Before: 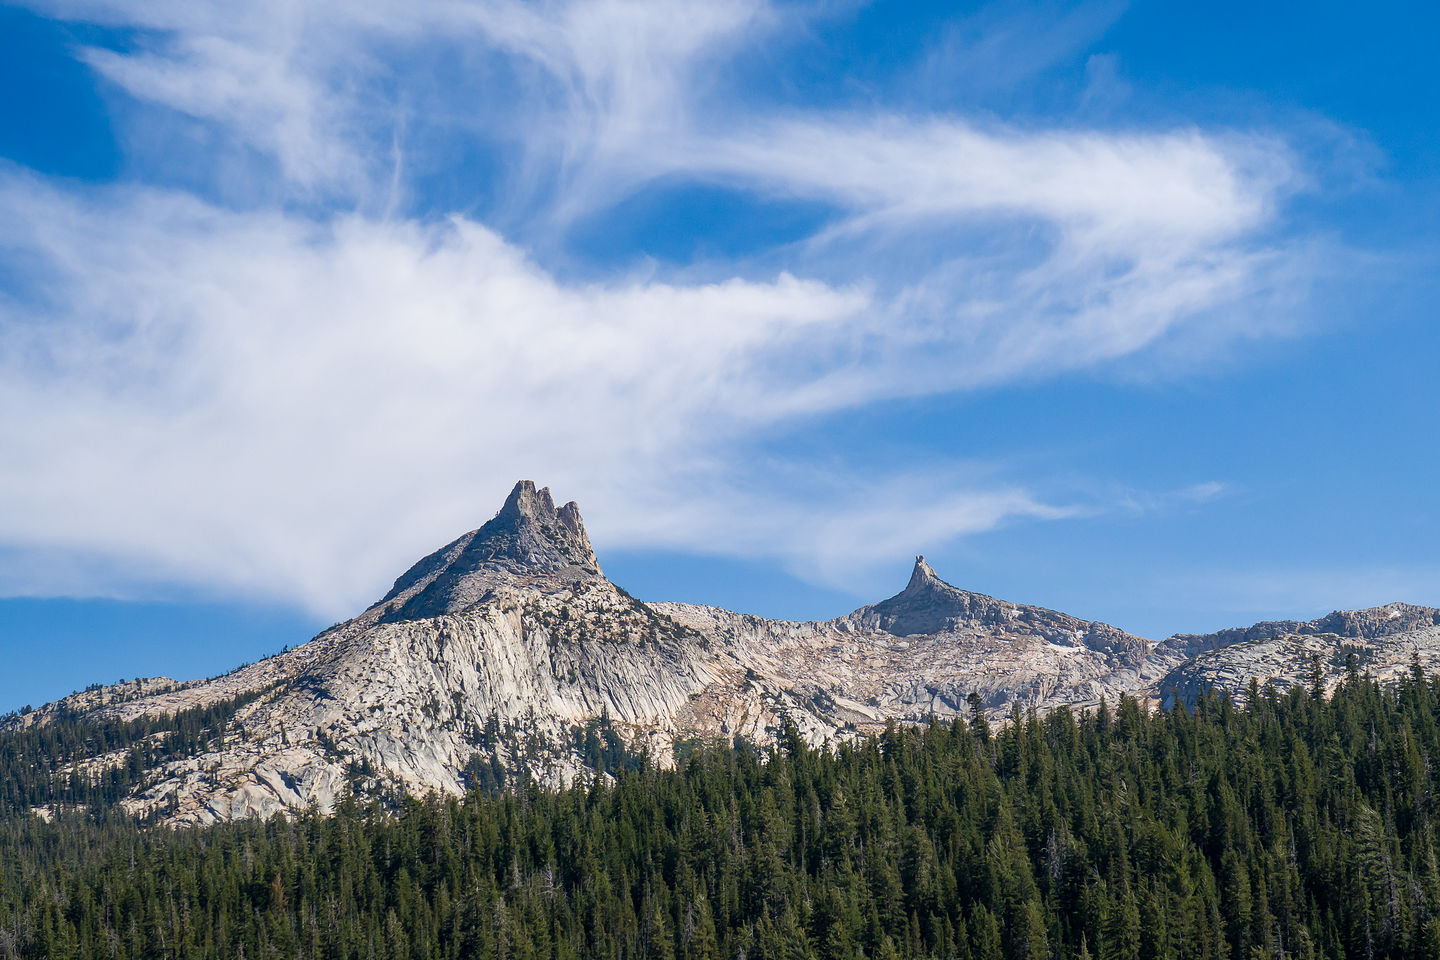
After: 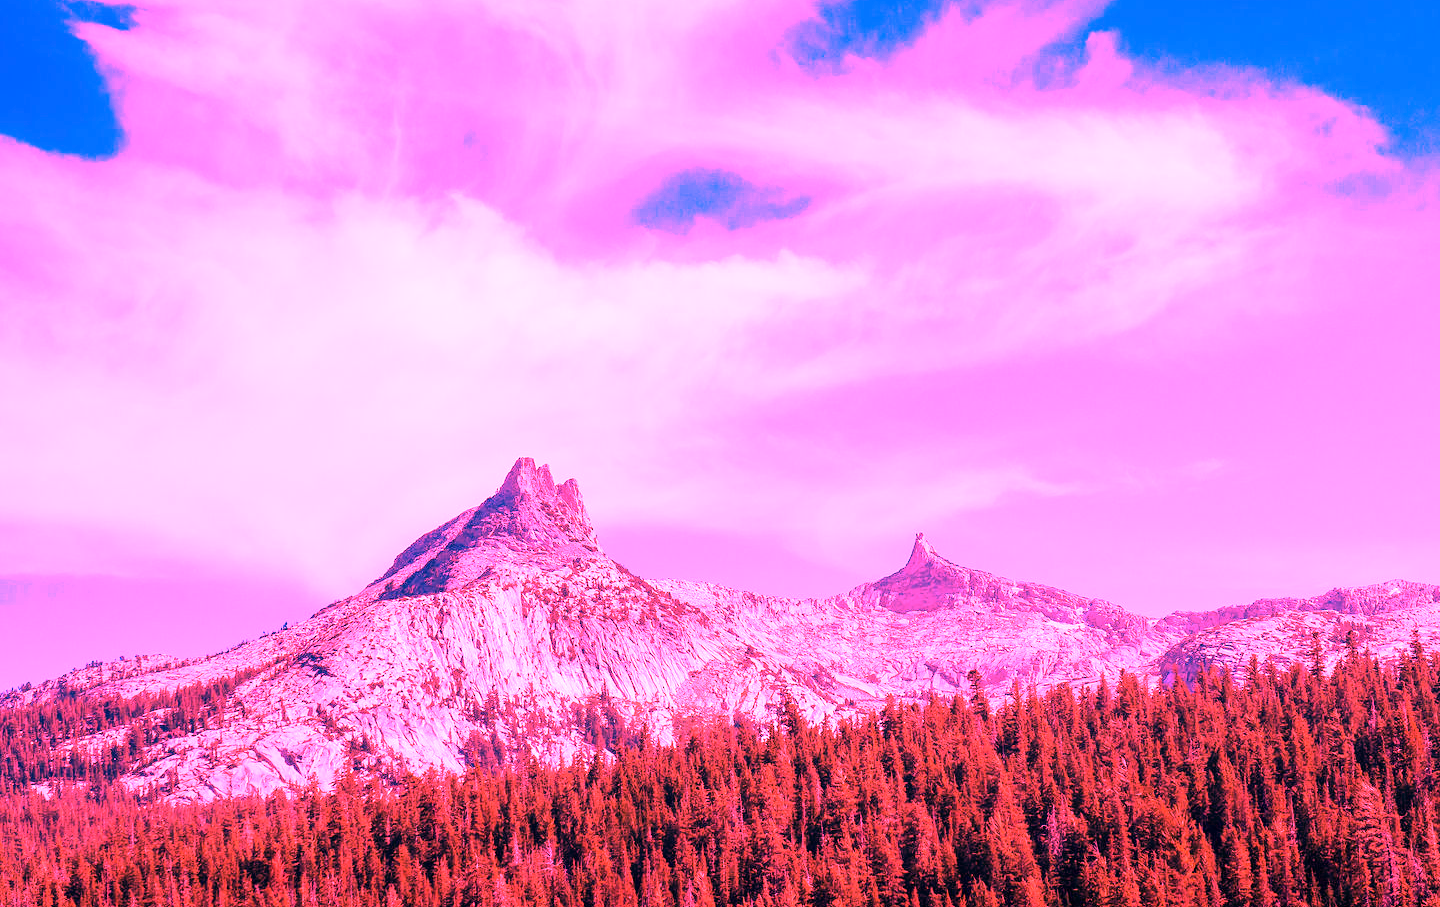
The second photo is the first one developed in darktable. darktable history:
white balance: red 4.26, blue 1.802
crop and rotate: top 2.479%, bottom 3.018%
